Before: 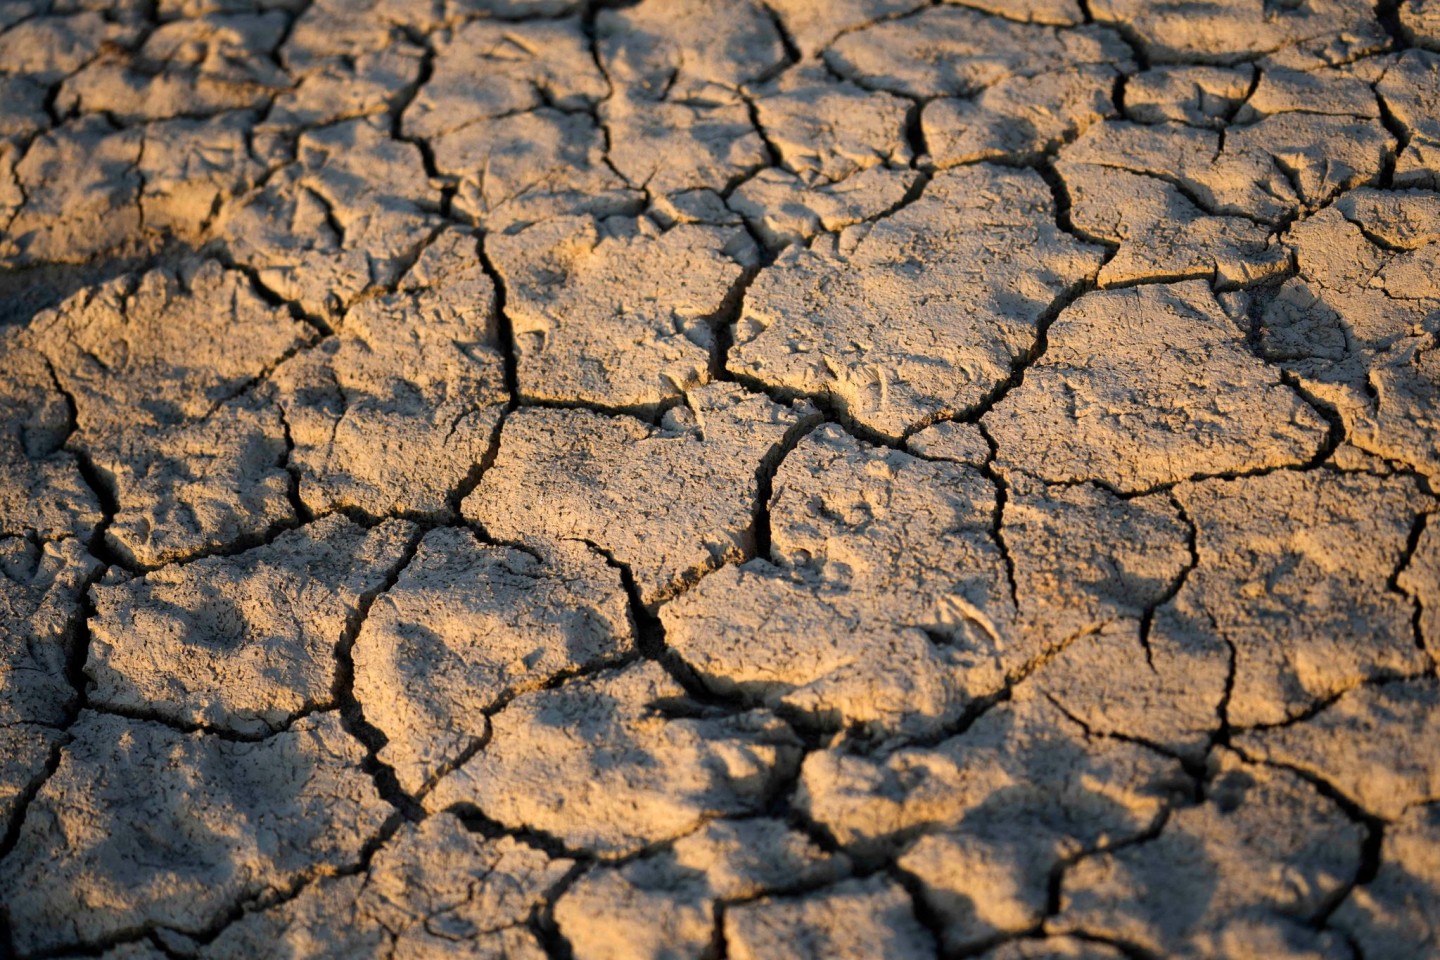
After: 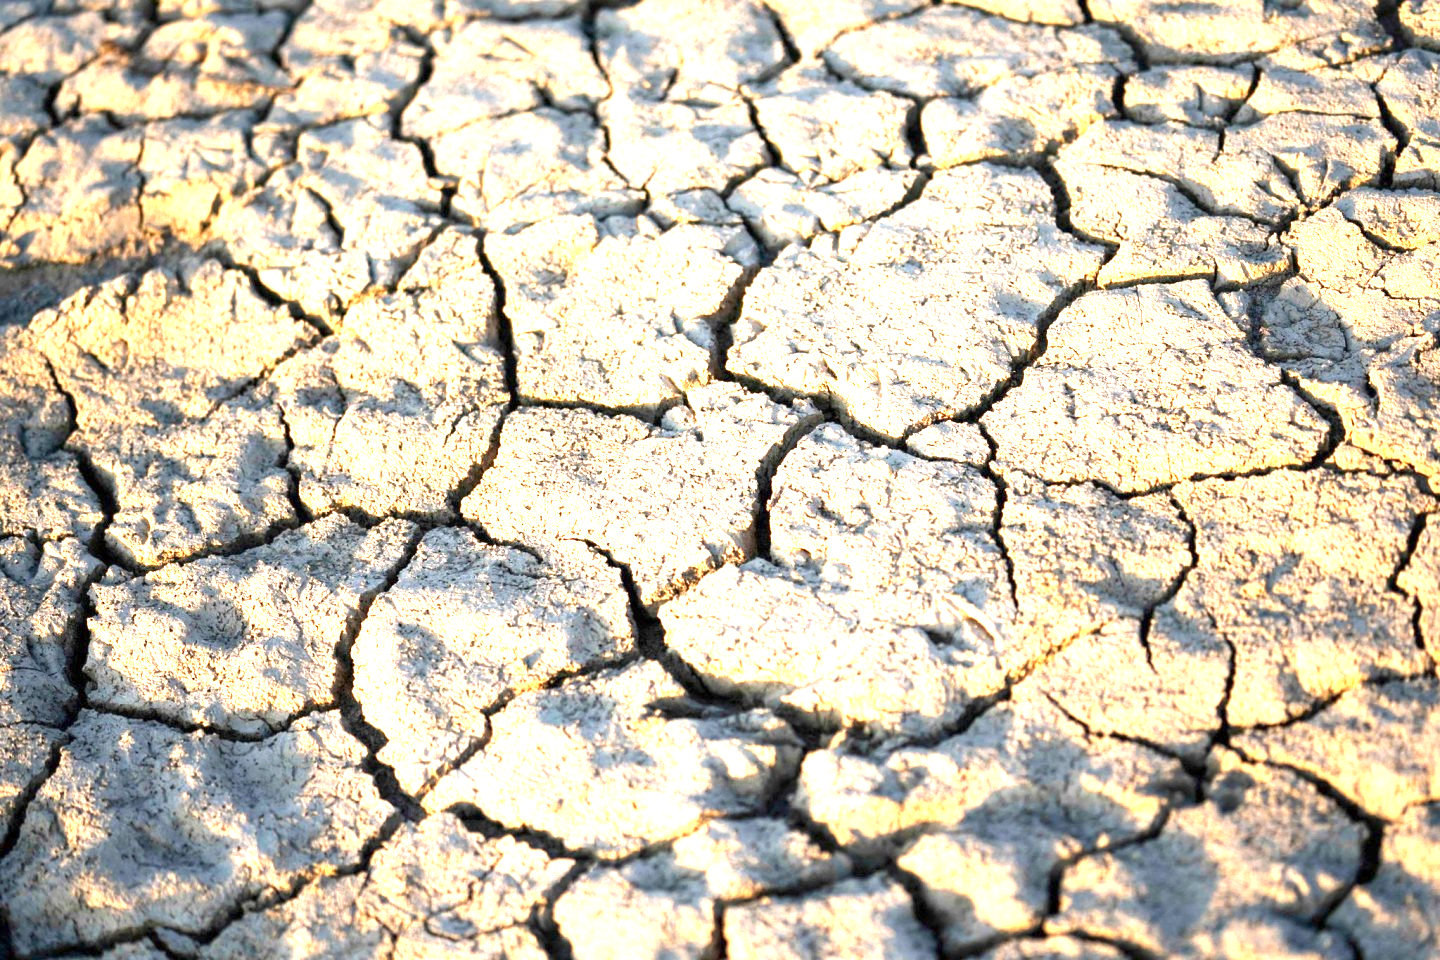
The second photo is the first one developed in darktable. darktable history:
color zones: curves: ch0 [(0, 0.613) (0.01, 0.613) (0.245, 0.448) (0.498, 0.529) (0.642, 0.665) (0.879, 0.777) (0.99, 0.613)]; ch1 [(0, 0) (0.143, 0) (0.286, 0) (0.429, 0) (0.571, 0) (0.714, 0) (0.857, 0)], mix -93.41%
exposure: exposure 2.207 EV, compensate highlight preservation false
